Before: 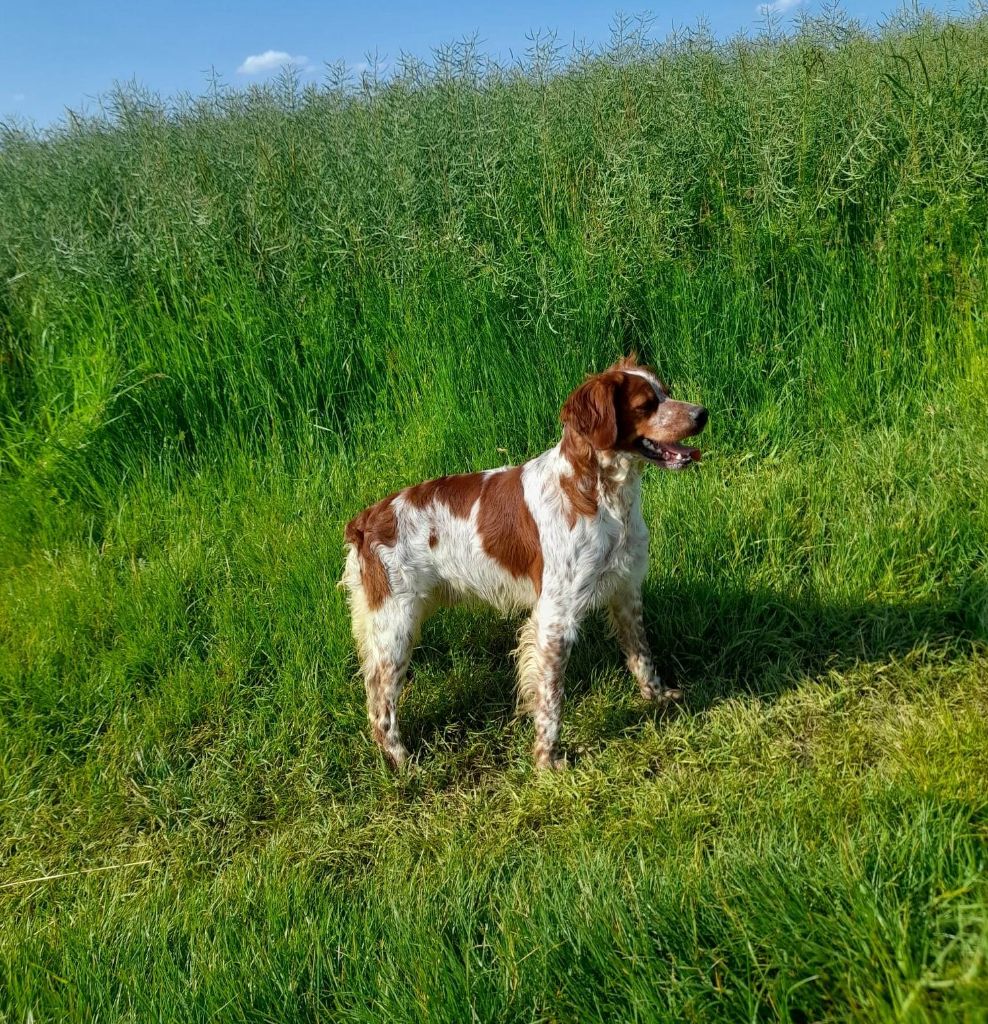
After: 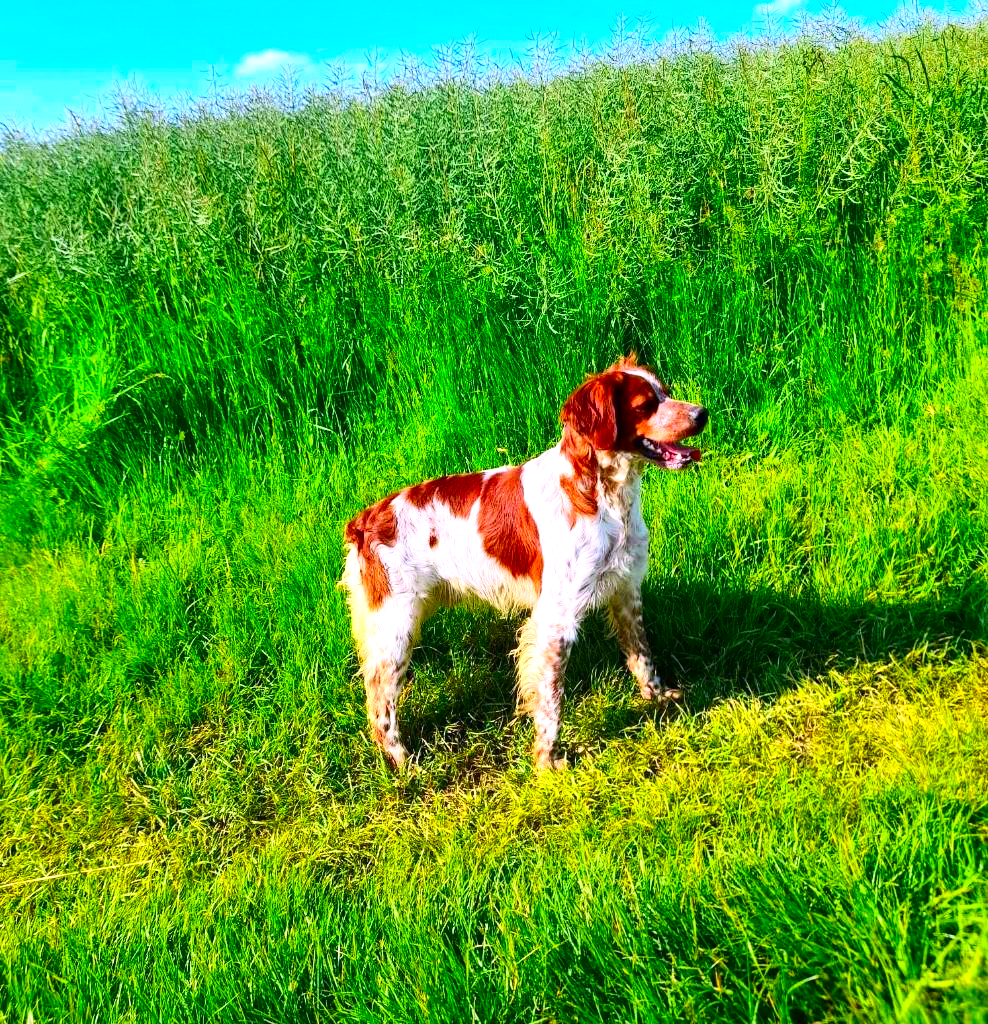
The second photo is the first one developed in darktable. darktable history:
white balance: red 1.066, blue 1.119
contrast brightness saturation: contrast 0.26, brightness 0.02, saturation 0.87
exposure: black level correction 0, exposure 0.9 EV, compensate highlight preservation false
